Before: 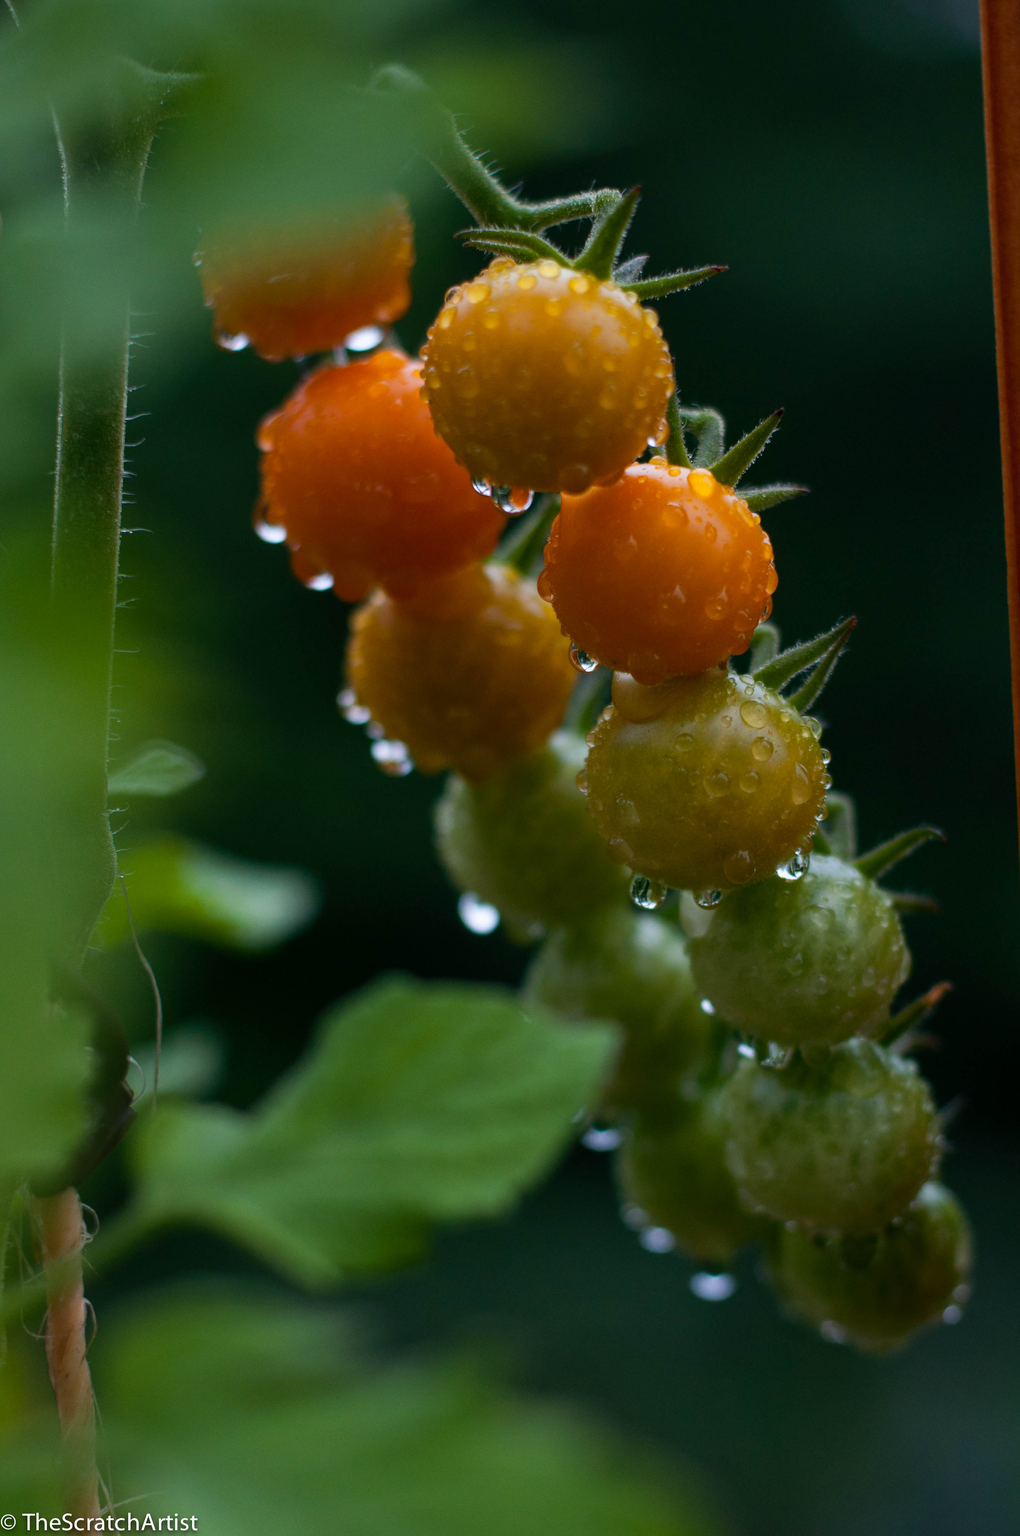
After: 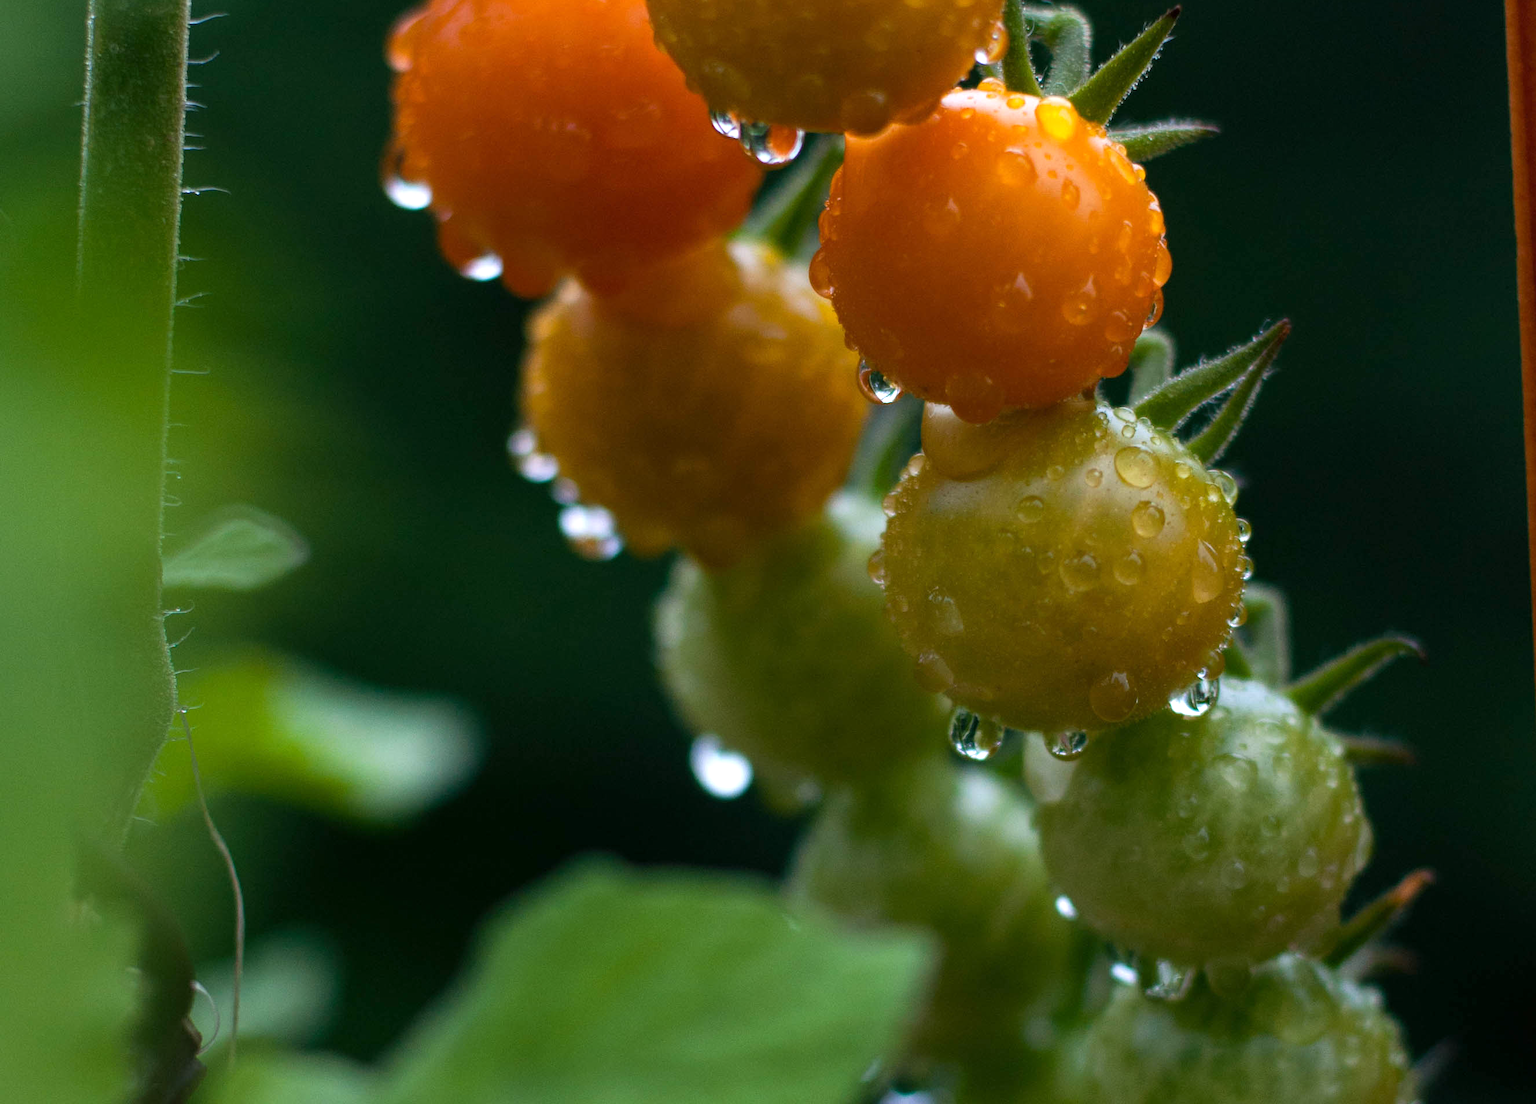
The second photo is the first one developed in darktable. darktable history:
exposure: exposure 0.566 EV, compensate exposure bias true, compensate highlight preservation false
crop and rotate: top 26.336%, bottom 25.893%
